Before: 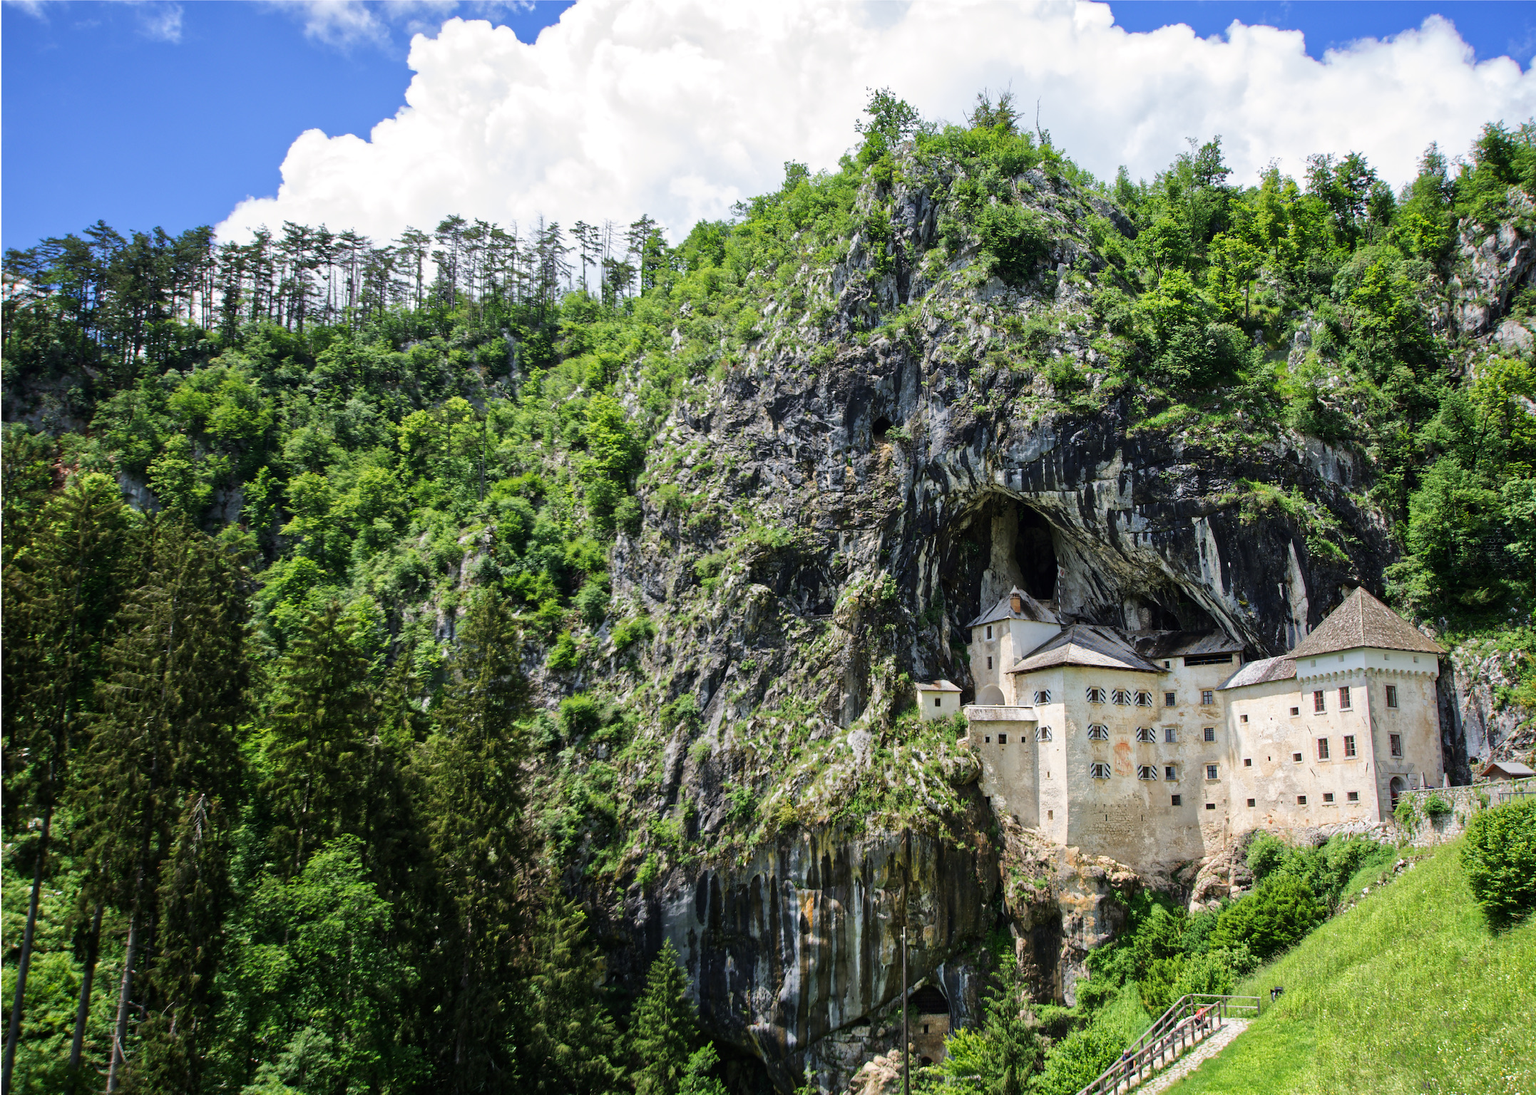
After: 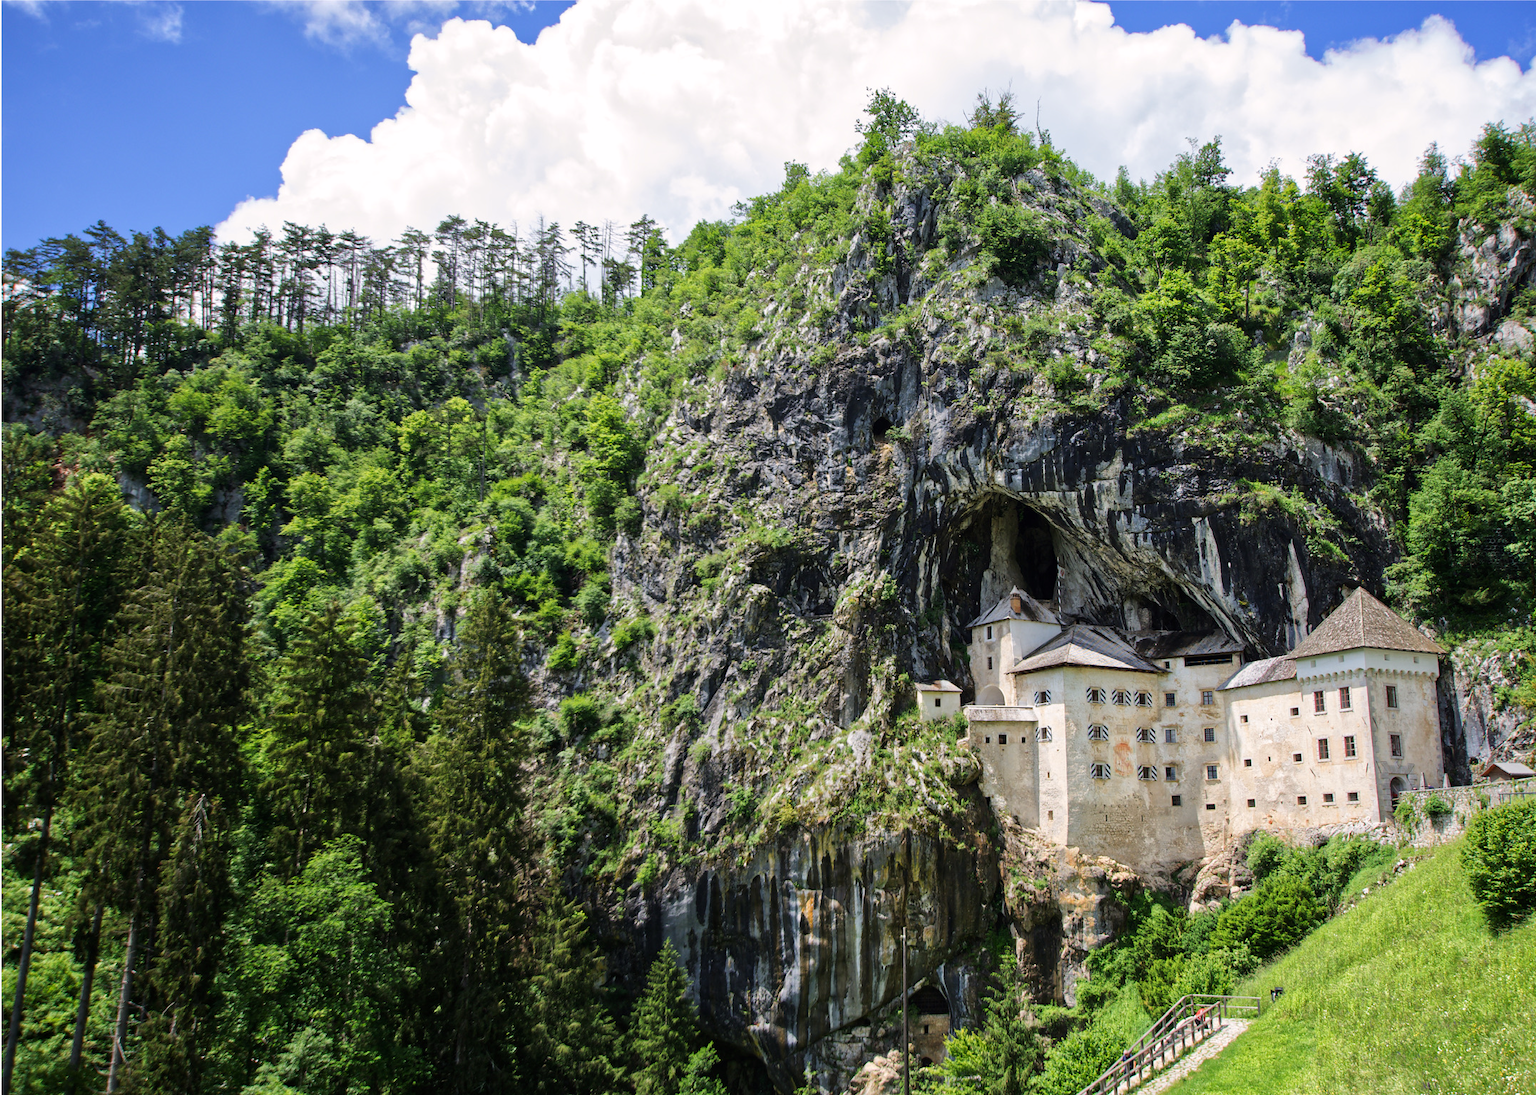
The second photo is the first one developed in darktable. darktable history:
color calibration: illuminant custom, x 0.343, y 0.359, temperature 5053.85 K
